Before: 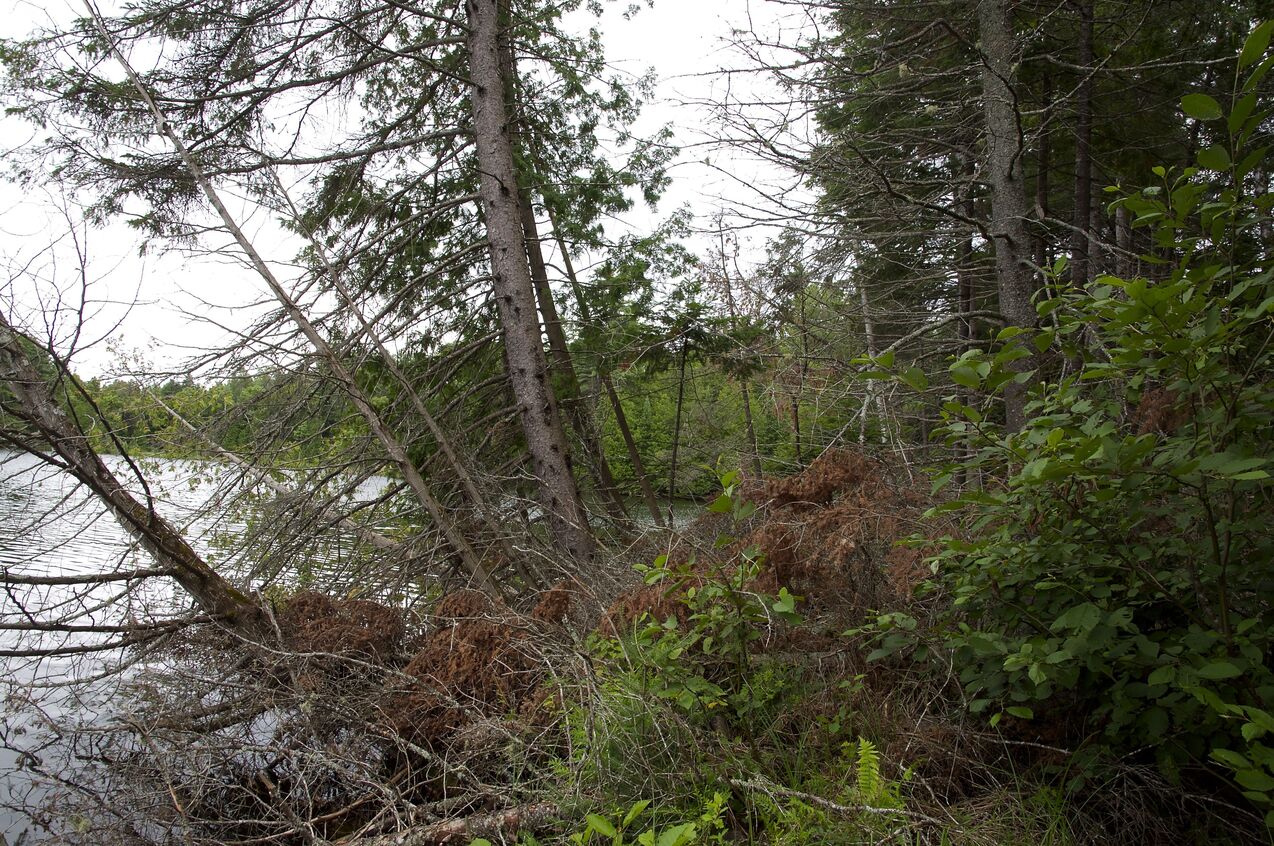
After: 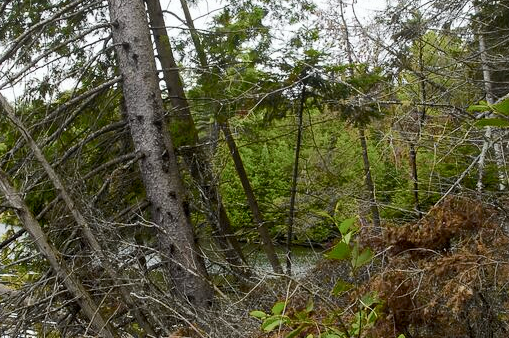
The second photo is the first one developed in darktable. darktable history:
tone curve: curves: ch0 [(0, 0) (0.037, 0.011) (0.131, 0.108) (0.279, 0.279) (0.476, 0.554) (0.617, 0.693) (0.704, 0.77) (0.813, 0.852) (0.916, 0.924) (1, 0.993)]; ch1 [(0, 0) (0.318, 0.278) (0.444, 0.427) (0.493, 0.492) (0.508, 0.502) (0.534, 0.529) (0.562, 0.563) (0.626, 0.662) (0.746, 0.764) (1, 1)]; ch2 [(0, 0) (0.316, 0.292) (0.381, 0.37) (0.423, 0.448) (0.476, 0.492) (0.502, 0.498) (0.522, 0.518) (0.533, 0.532) (0.586, 0.631) (0.634, 0.663) (0.7, 0.7) (0.861, 0.808) (1, 0.951)], color space Lab, independent channels, preserve colors none
exposure: black level correction 0.002, compensate highlight preservation false
bloom: size 13.65%, threshold 98.39%, strength 4.82%
crop: left 30%, top 30%, right 30%, bottom 30%
